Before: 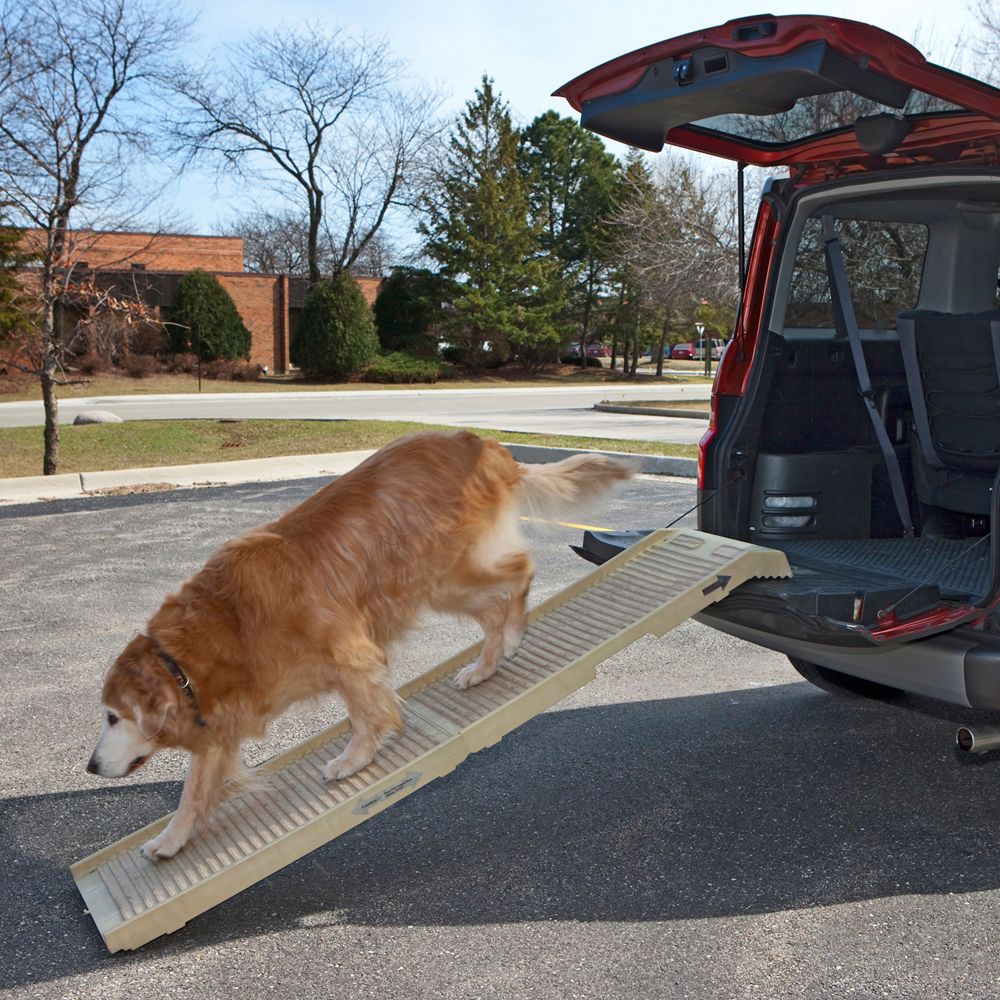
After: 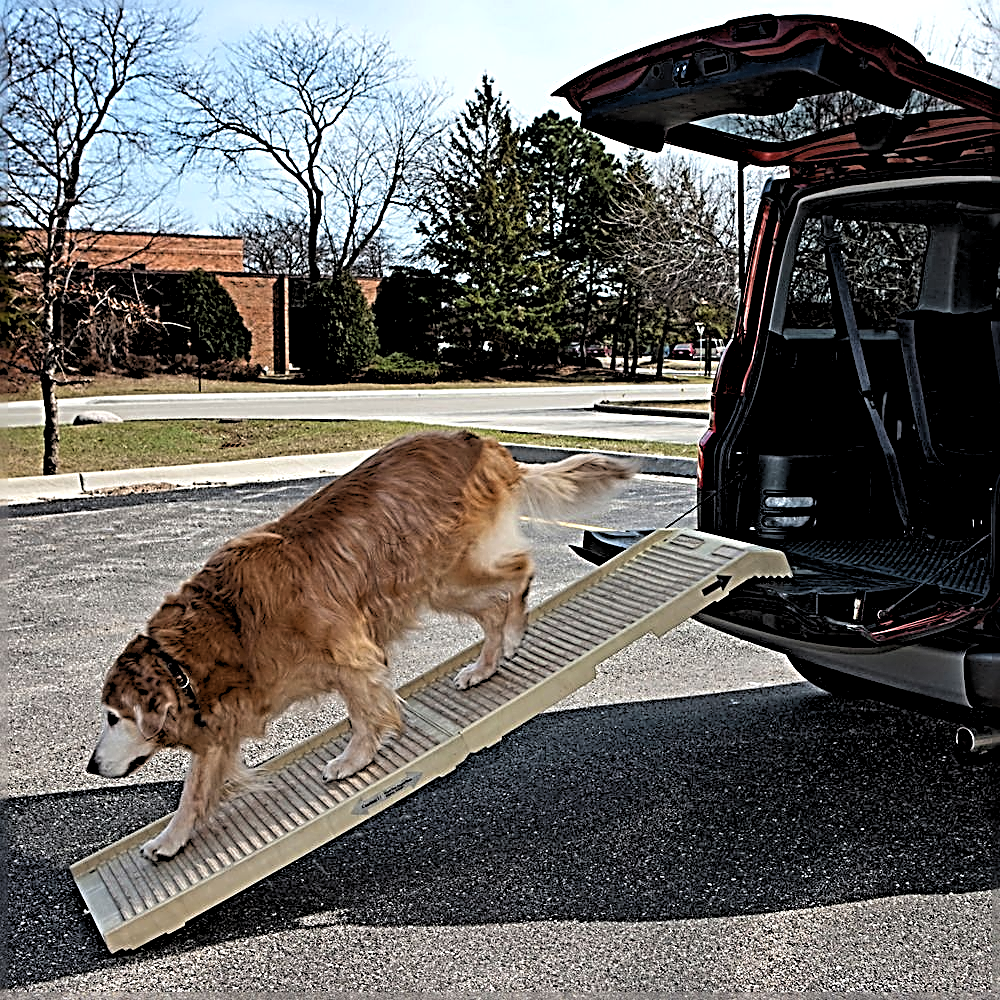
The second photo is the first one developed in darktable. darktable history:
sharpen: radius 3.158, amount 1.731
rgb levels: levels [[0.034, 0.472, 0.904], [0, 0.5, 1], [0, 0.5, 1]]
